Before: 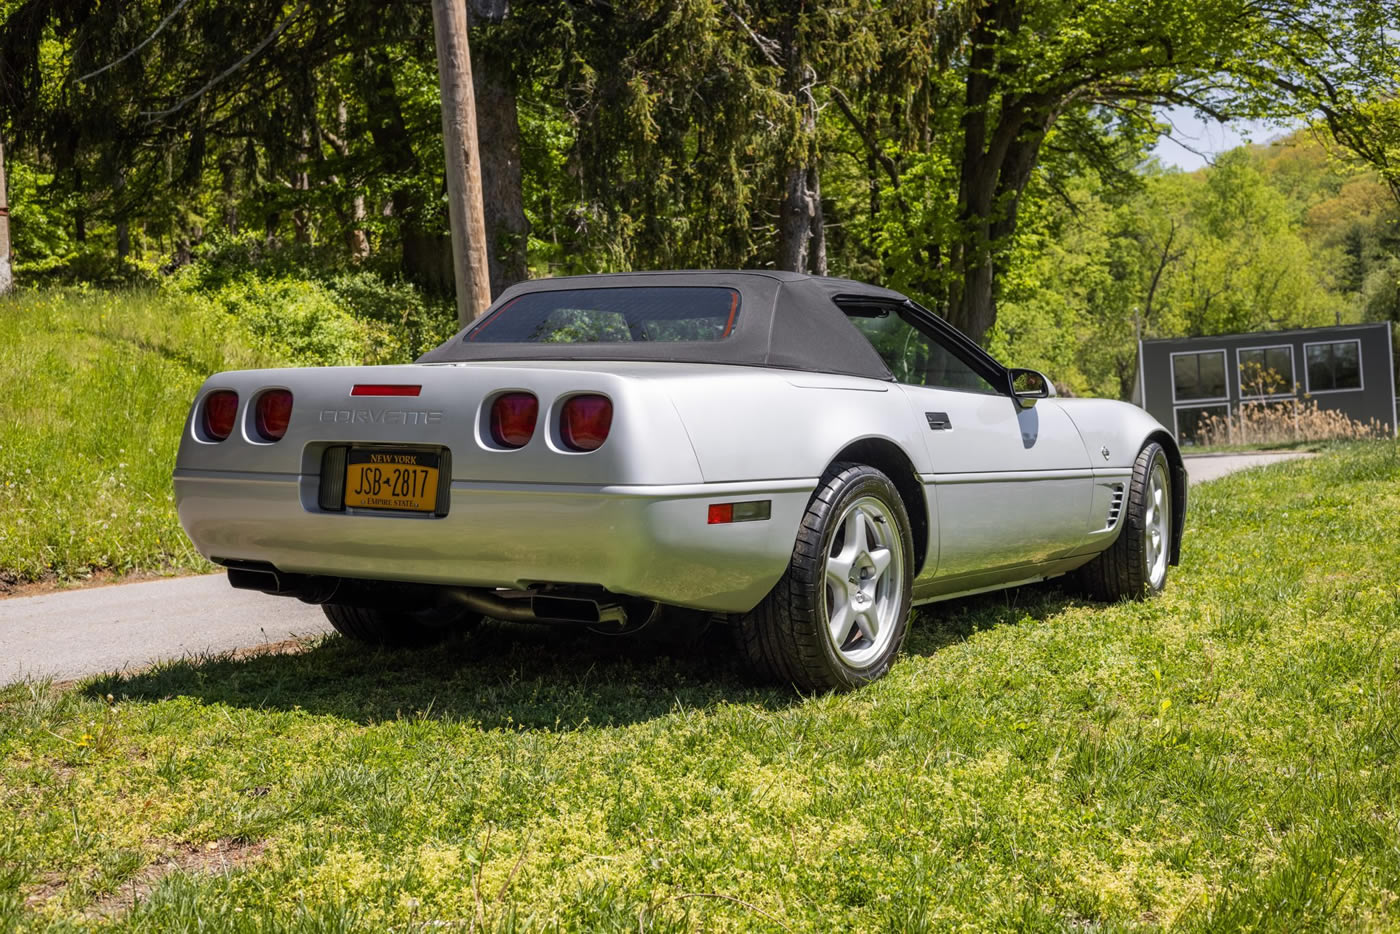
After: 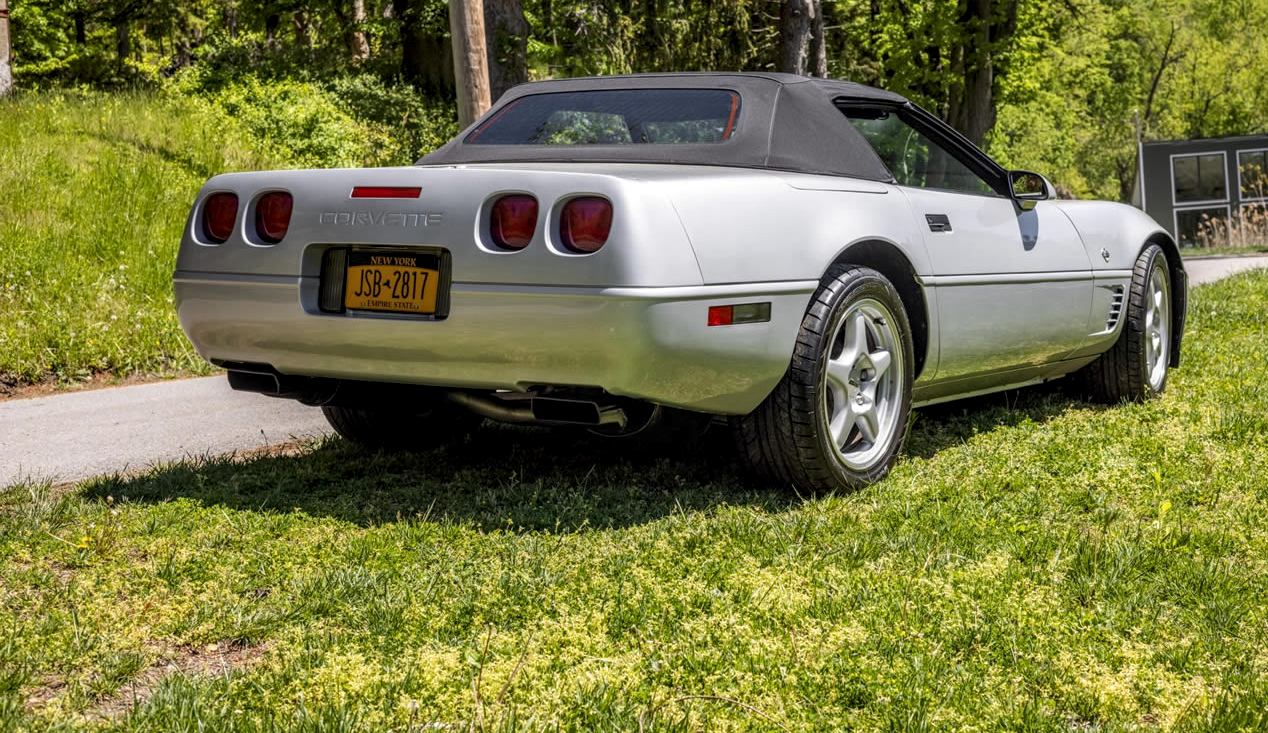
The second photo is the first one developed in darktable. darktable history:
local contrast: highlights 31%, detail 134%
crop: top 21.244%, right 9.372%, bottom 0.266%
